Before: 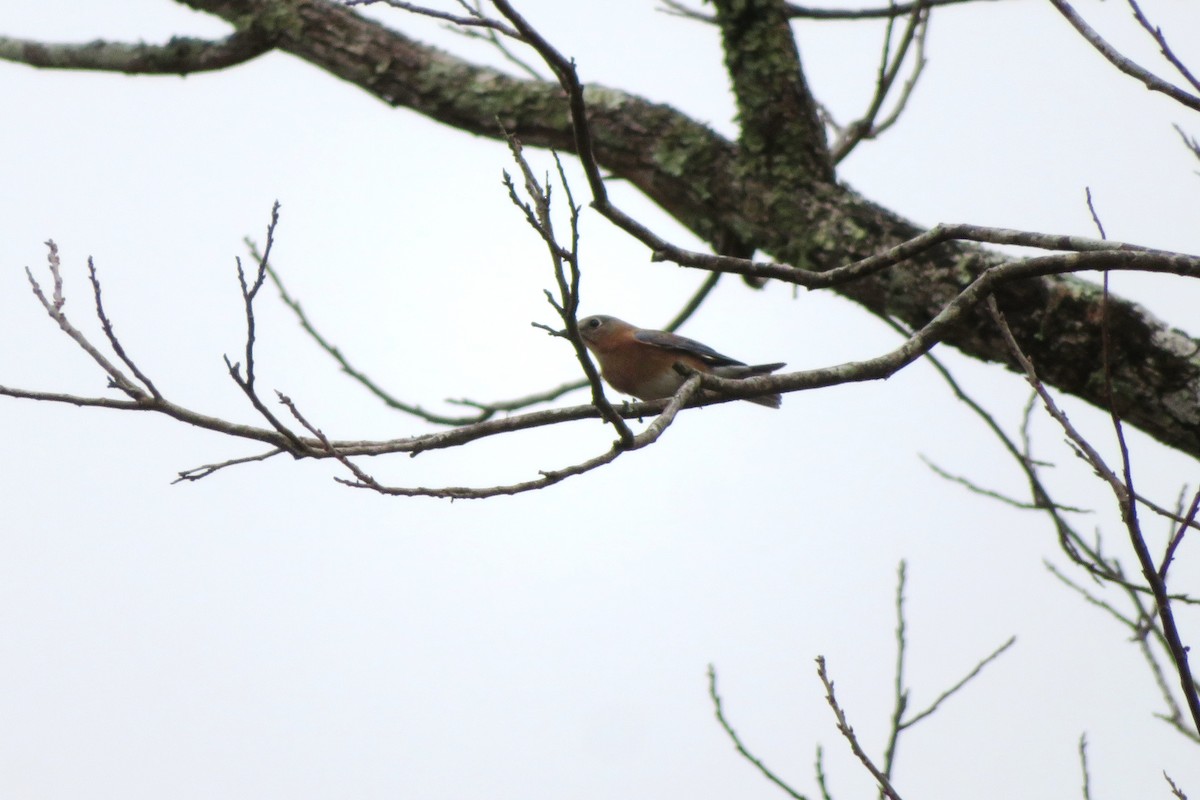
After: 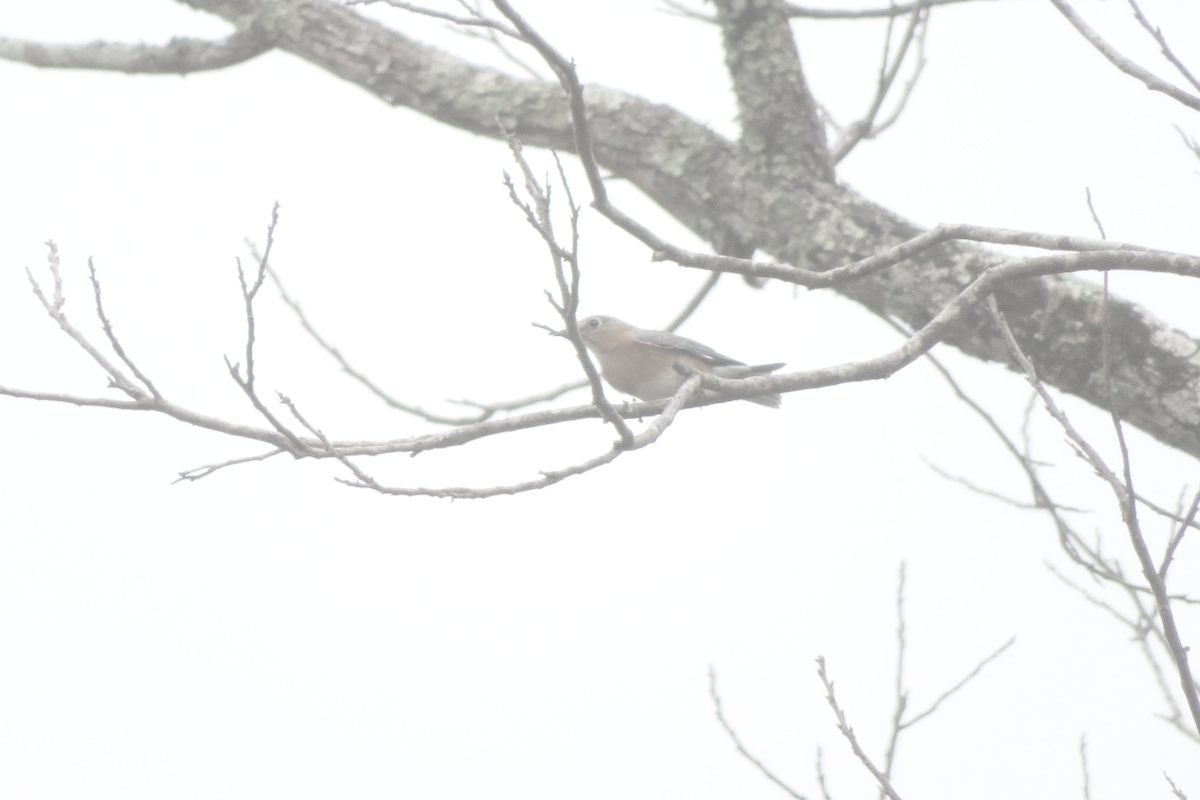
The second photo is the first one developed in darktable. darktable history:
exposure: black level correction 0, exposure 1 EV, compensate exposure bias true, compensate highlight preservation false
contrast brightness saturation: contrast -0.32, brightness 0.75, saturation -0.78
